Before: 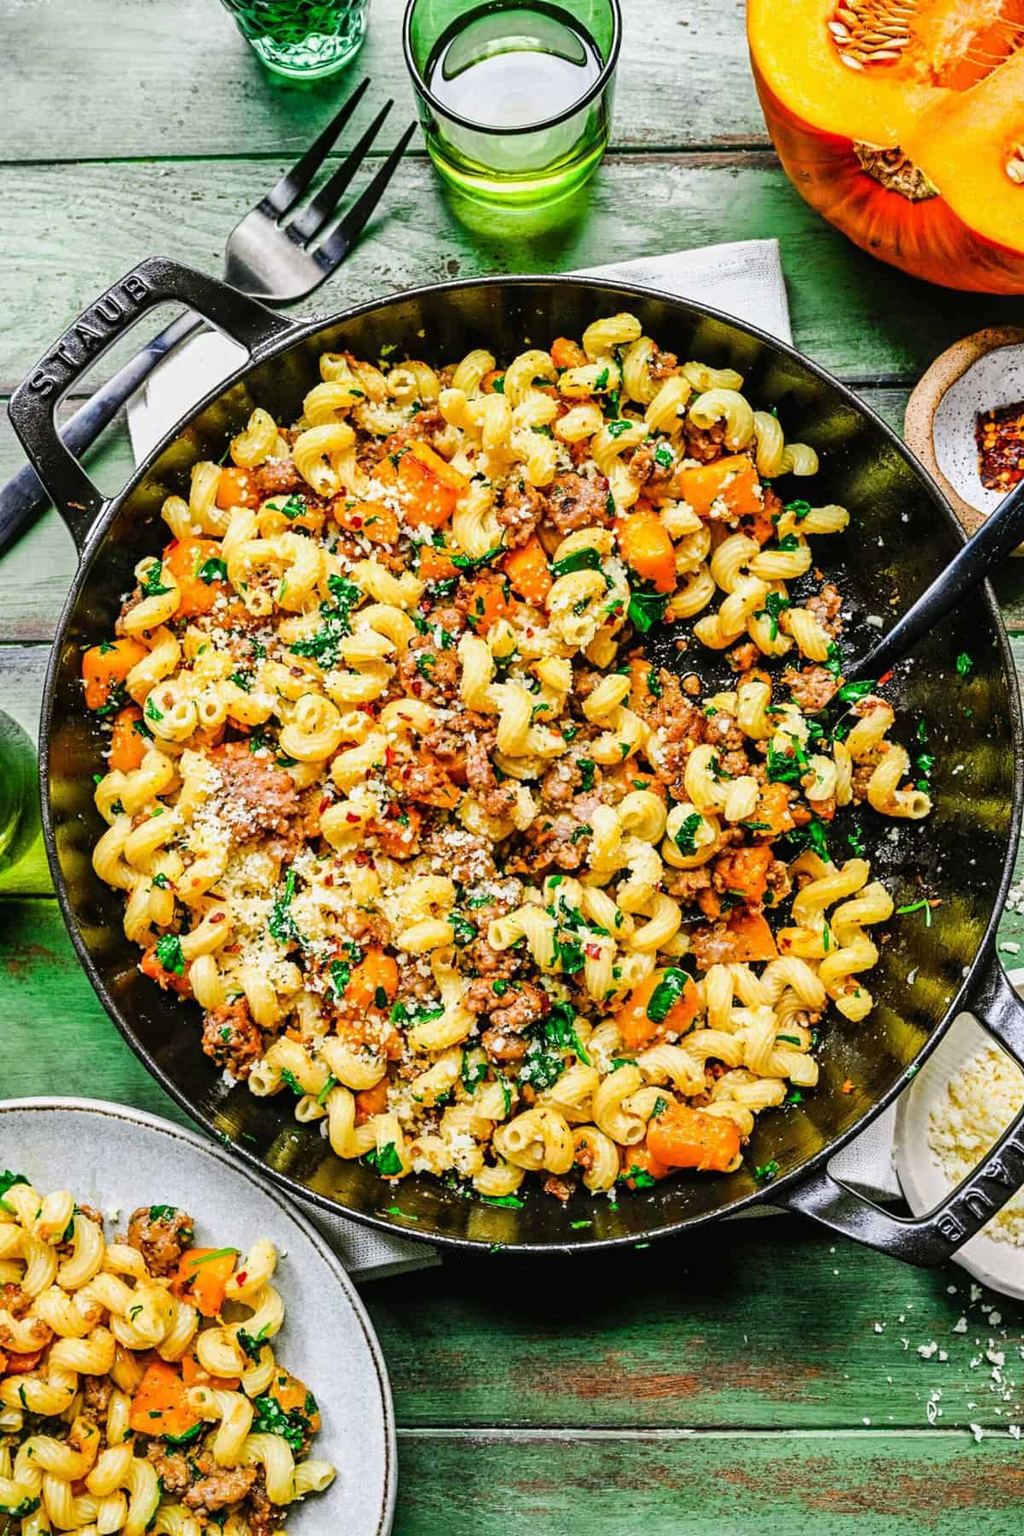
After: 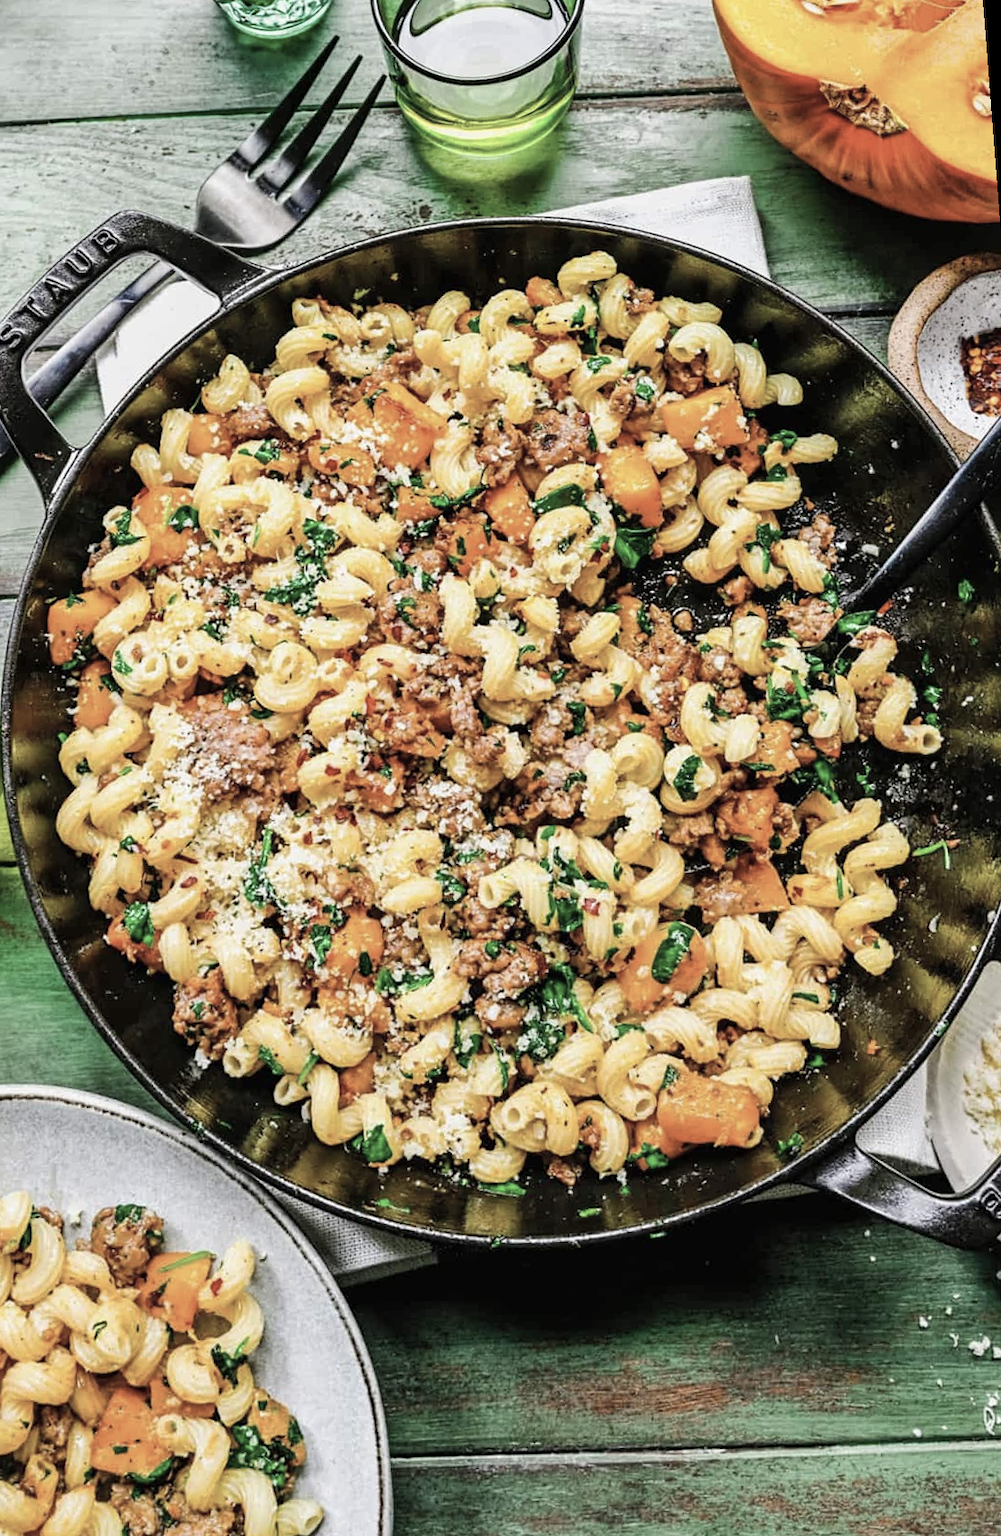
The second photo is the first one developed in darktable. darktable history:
rotate and perspective: rotation -1.68°, lens shift (vertical) -0.146, crop left 0.049, crop right 0.912, crop top 0.032, crop bottom 0.96
color correction: saturation 0.57
exposure: compensate highlight preservation false
